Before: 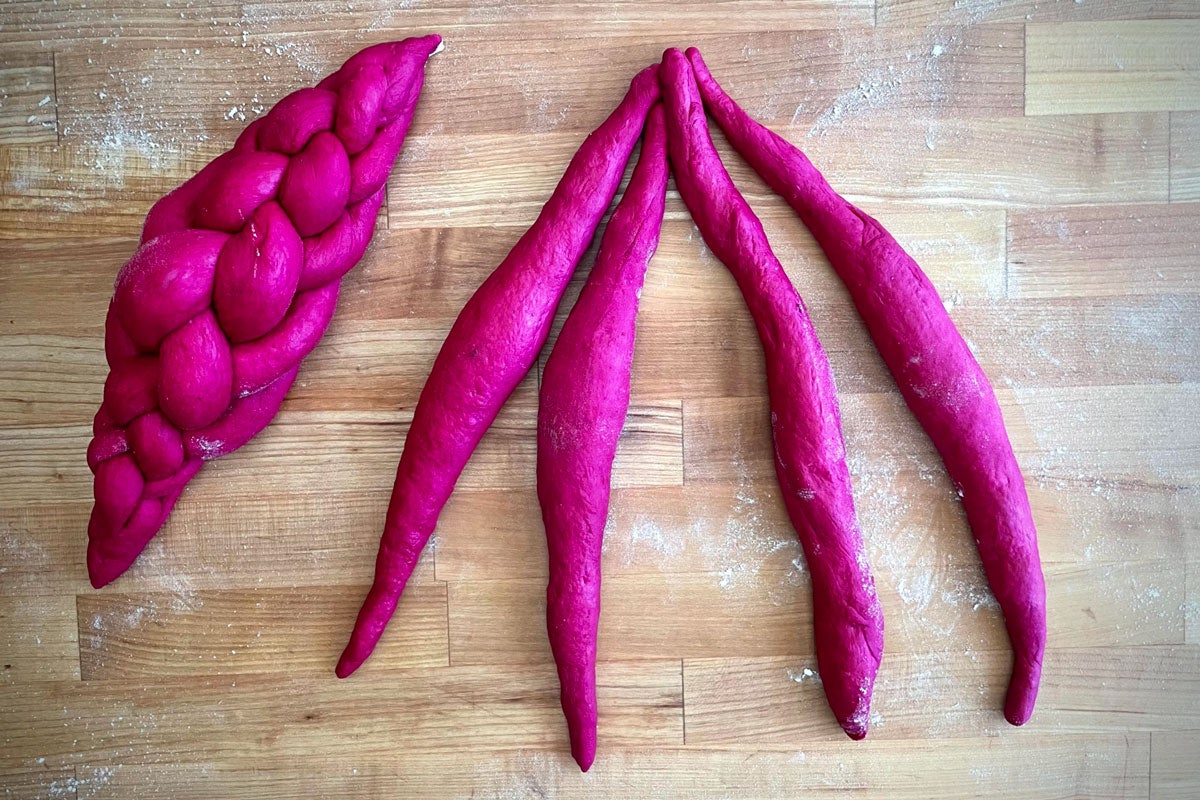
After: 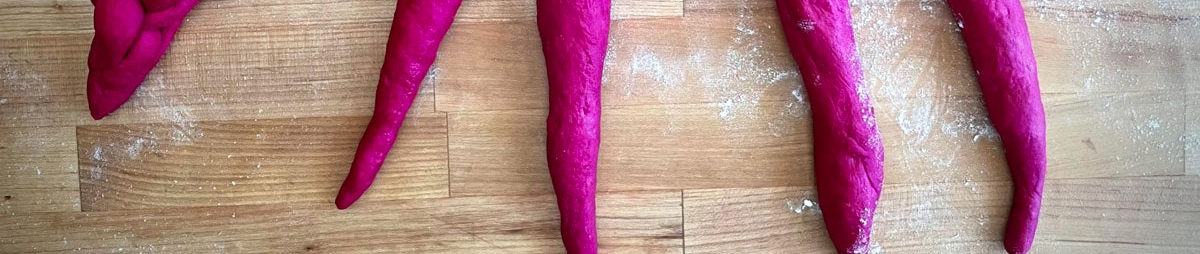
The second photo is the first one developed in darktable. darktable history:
crop and rotate: top 58.669%, bottom 9.499%
shadows and highlights: shadows 34, highlights -34.82, soften with gaussian
